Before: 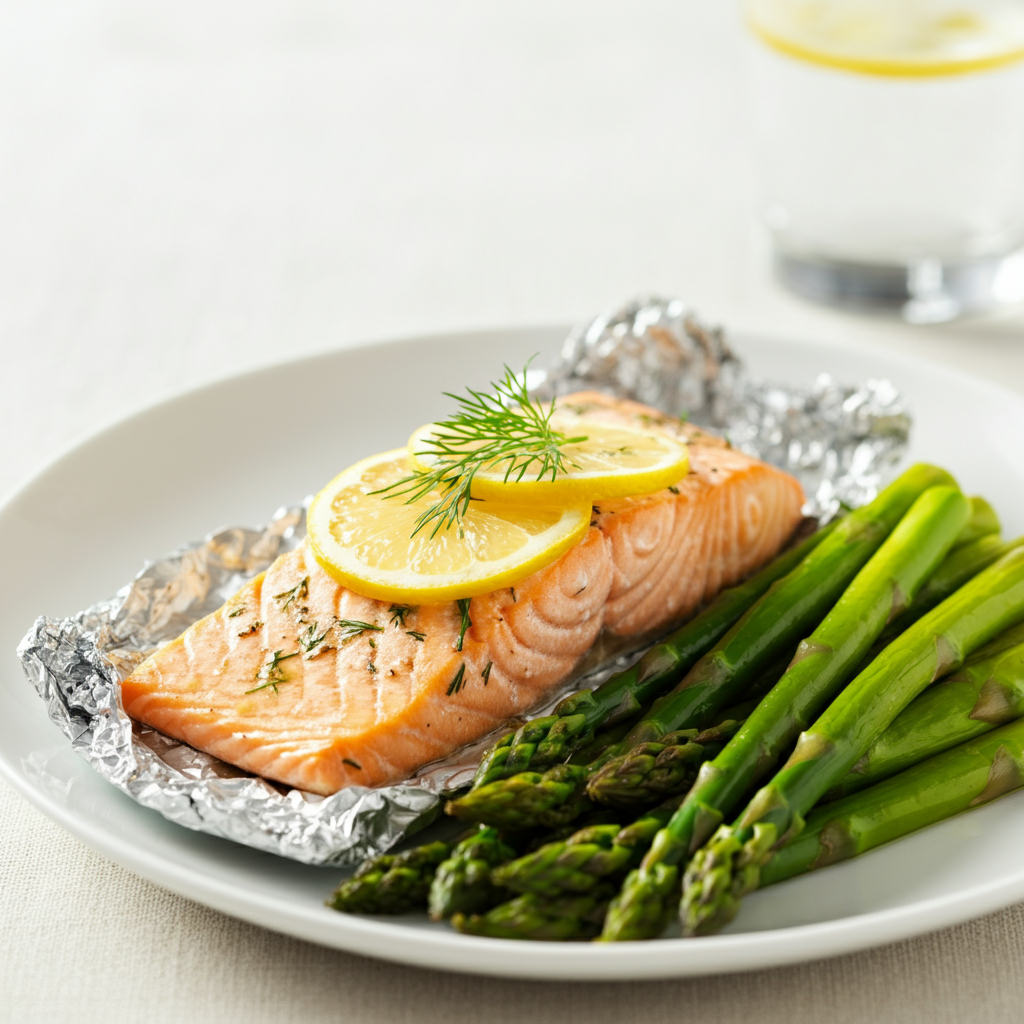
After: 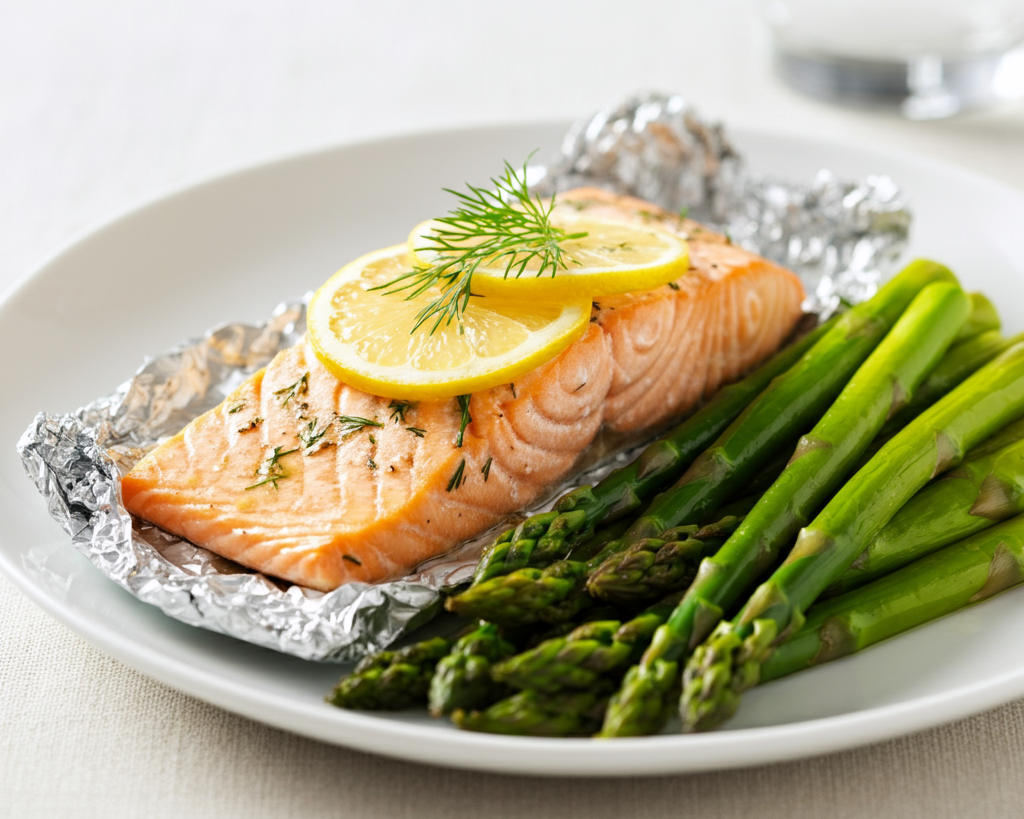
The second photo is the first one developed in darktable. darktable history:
crop and rotate: top 19.998%
white balance: red 1.004, blue 1.024
